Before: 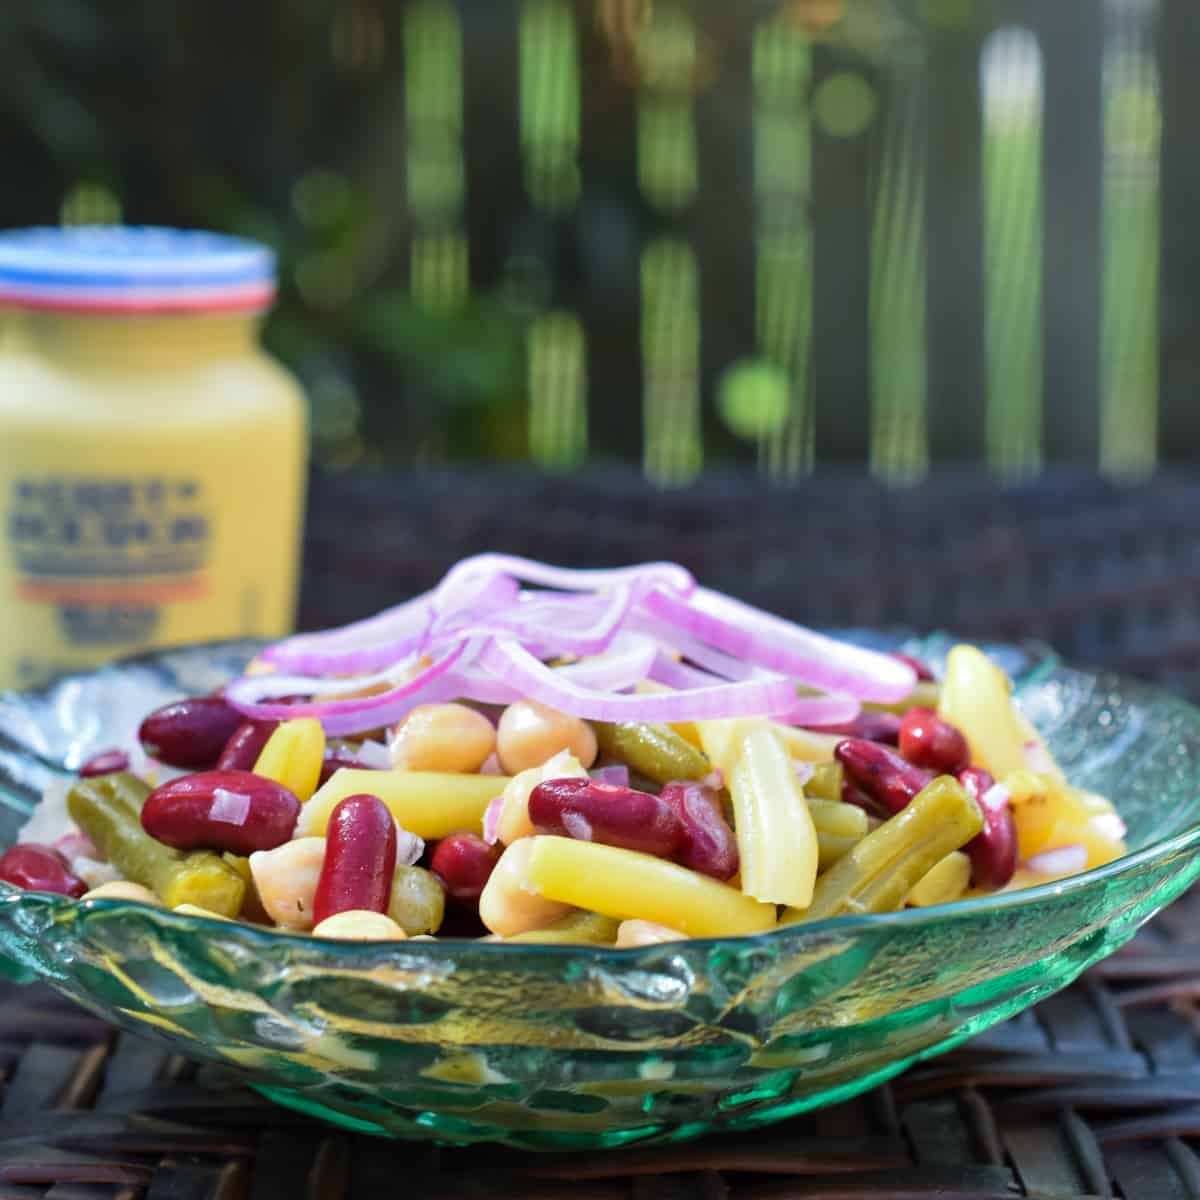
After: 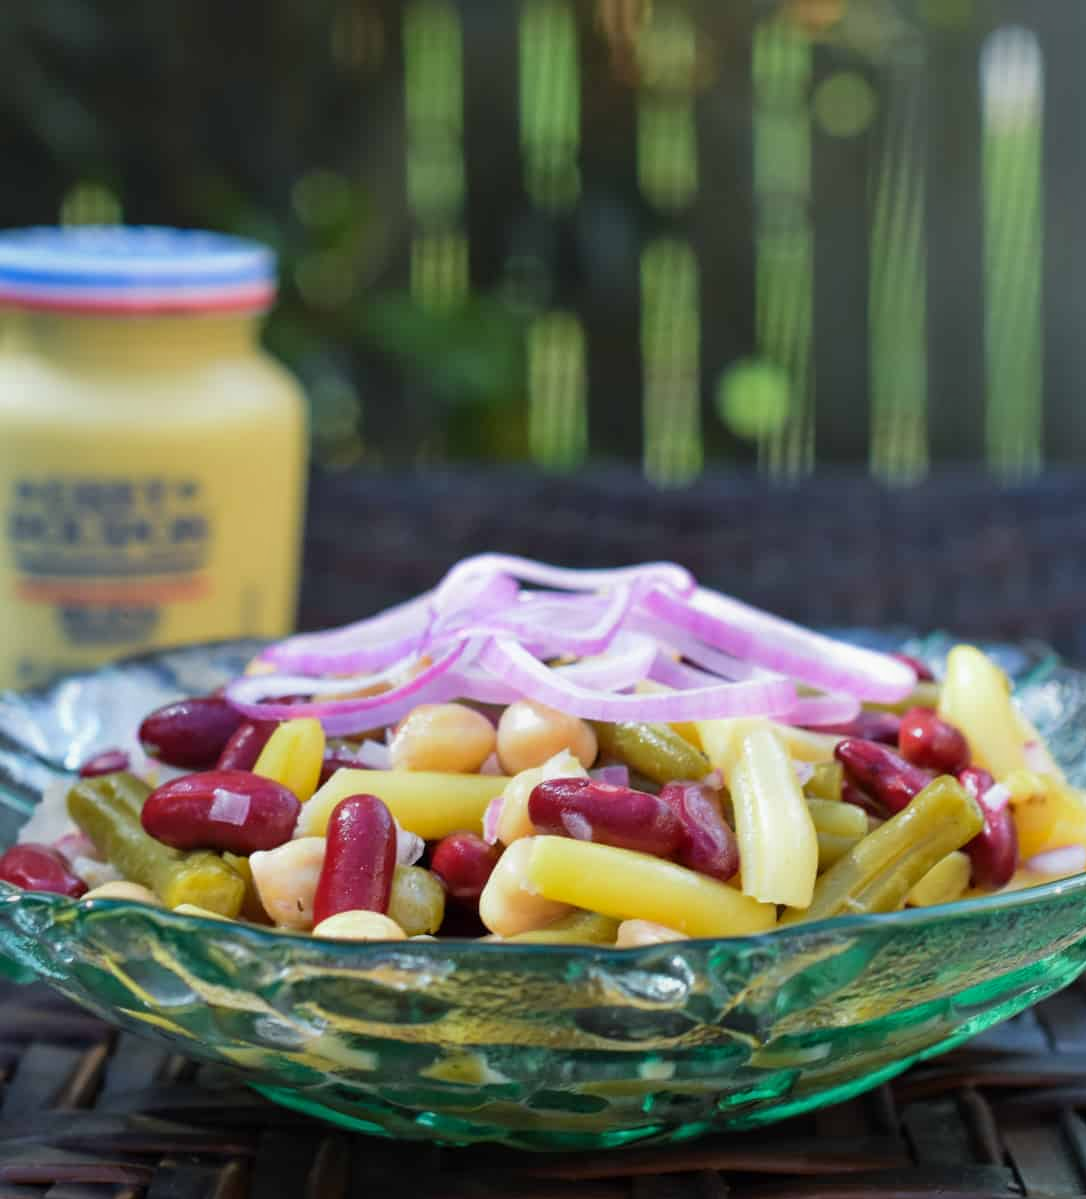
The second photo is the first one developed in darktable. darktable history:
crop: right 9.487%, bottom 0.034%
tone equalizer: -8 EV 0 EV, -7 EV 0.001 EV, -6 EV -0.004 EV, -5 EV -0.01 EV, -4 EV -0.08 EV, -3 EV -0.212 EV, -2 EV -0.265 EV, -1 EV 0.089 EV, +0 EV 0.321 EV, smoothing diameter 2.11%, edges refinement/feathering 20.05, mask exposure compensation -1.57 EV, filter diffusion 5
